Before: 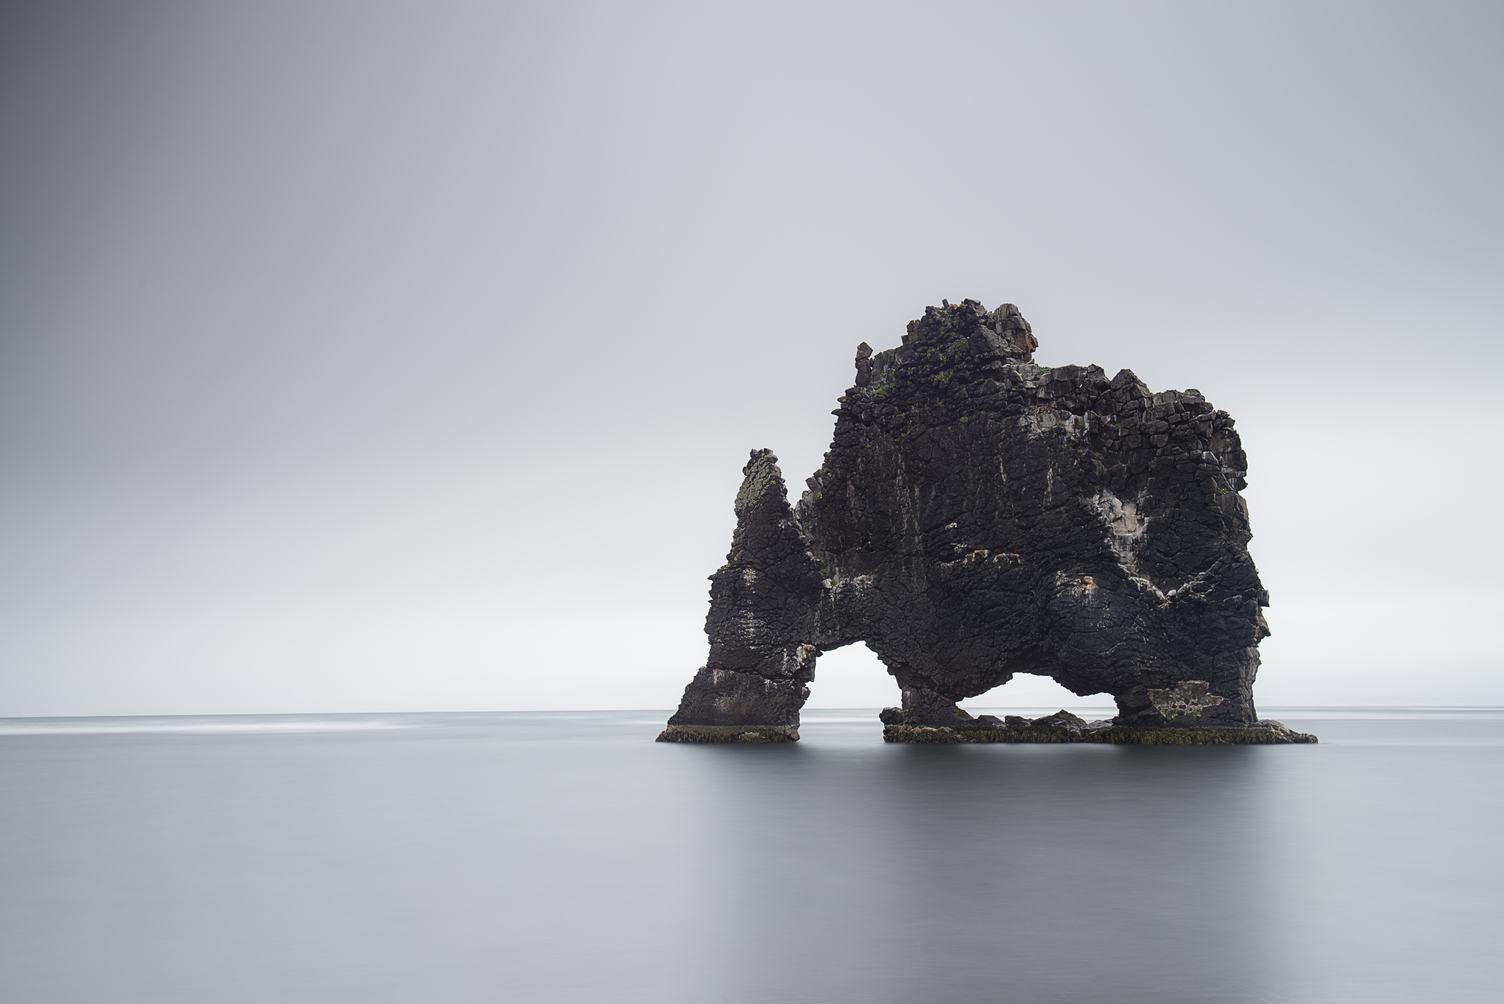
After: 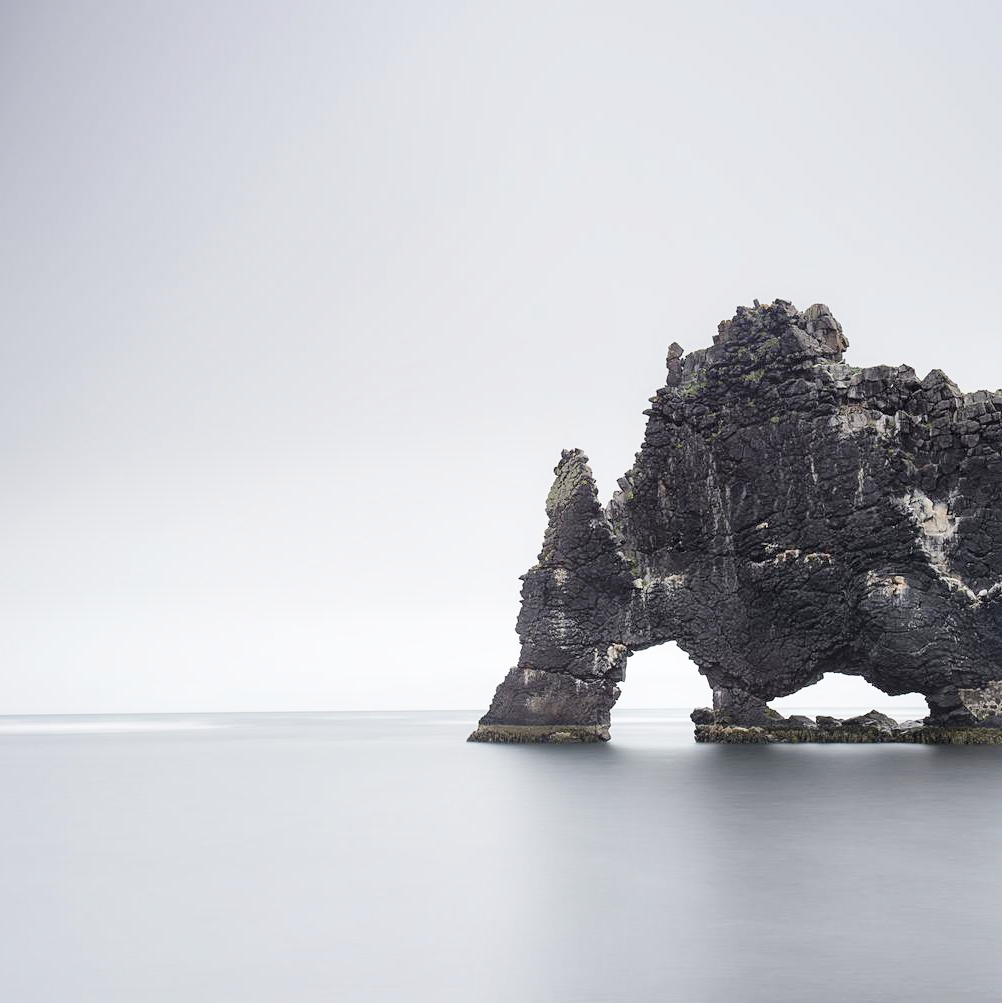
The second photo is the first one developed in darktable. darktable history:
crop and rotate: left 12.648%, right 20.685%
filmic rgb: black relative exposure -7.65 EV, white relative exposure 4.56 EV, hardness 3.61
levels: levels [0, 0.492, 0.984]
local contrast: mode bilateral grid, contrast 20, coarseness 100, detail 150%, midtone range 0.2
exposure: black level correction 0, exposure 1.198 EV, compensate exposure bias true, compensate highlight preservation false
